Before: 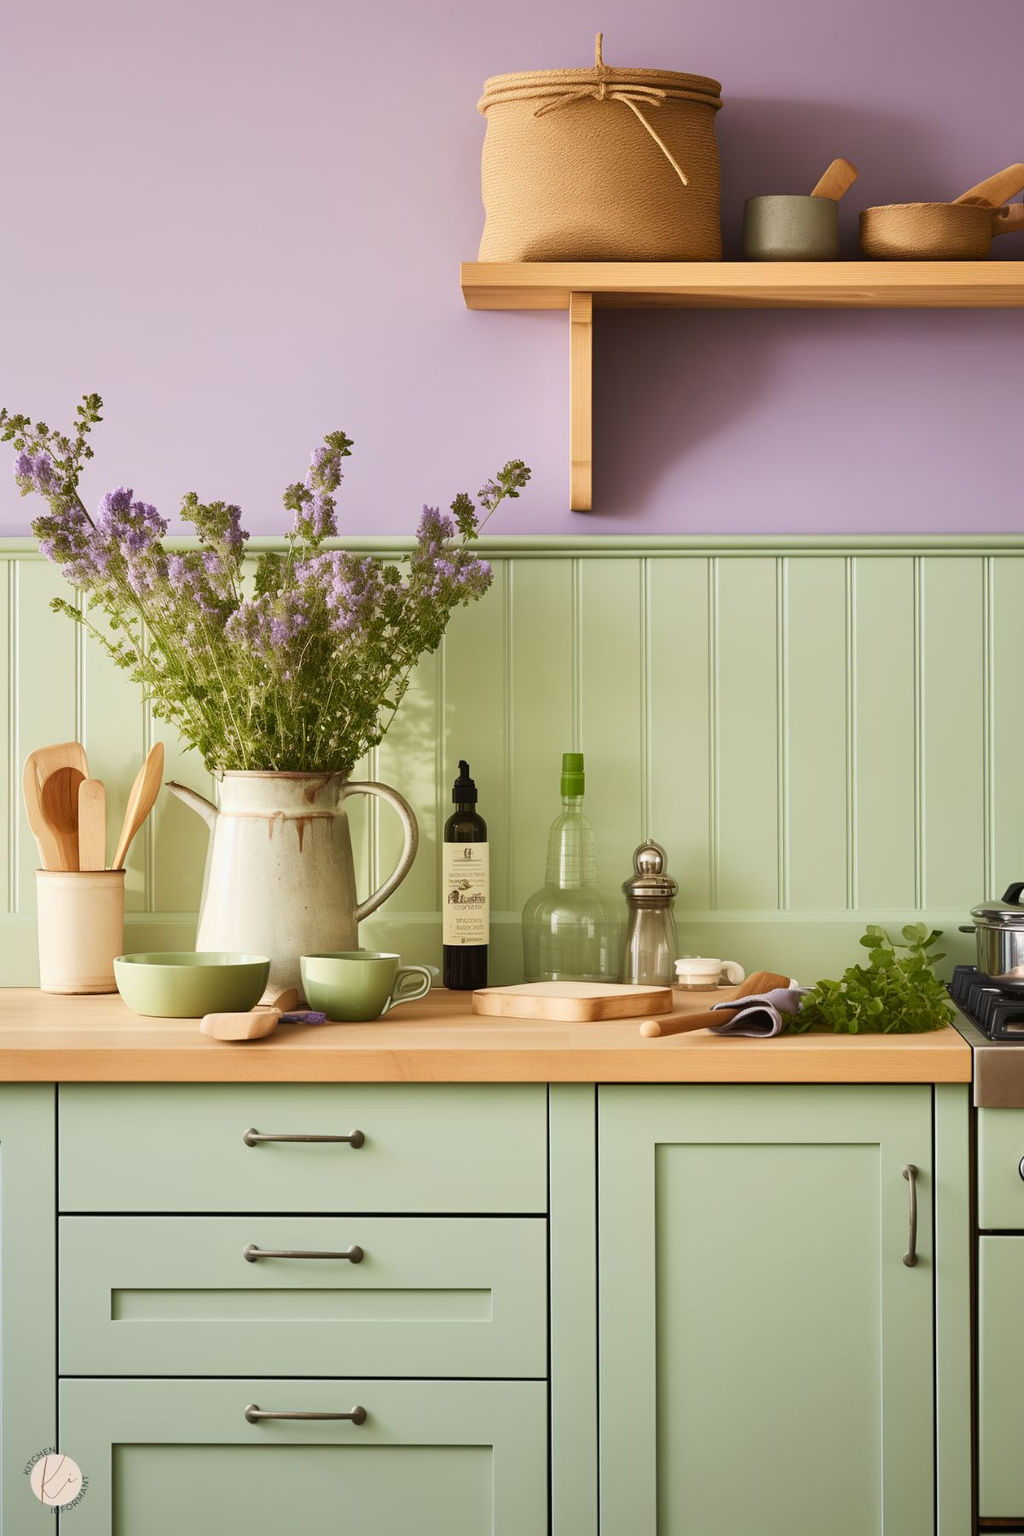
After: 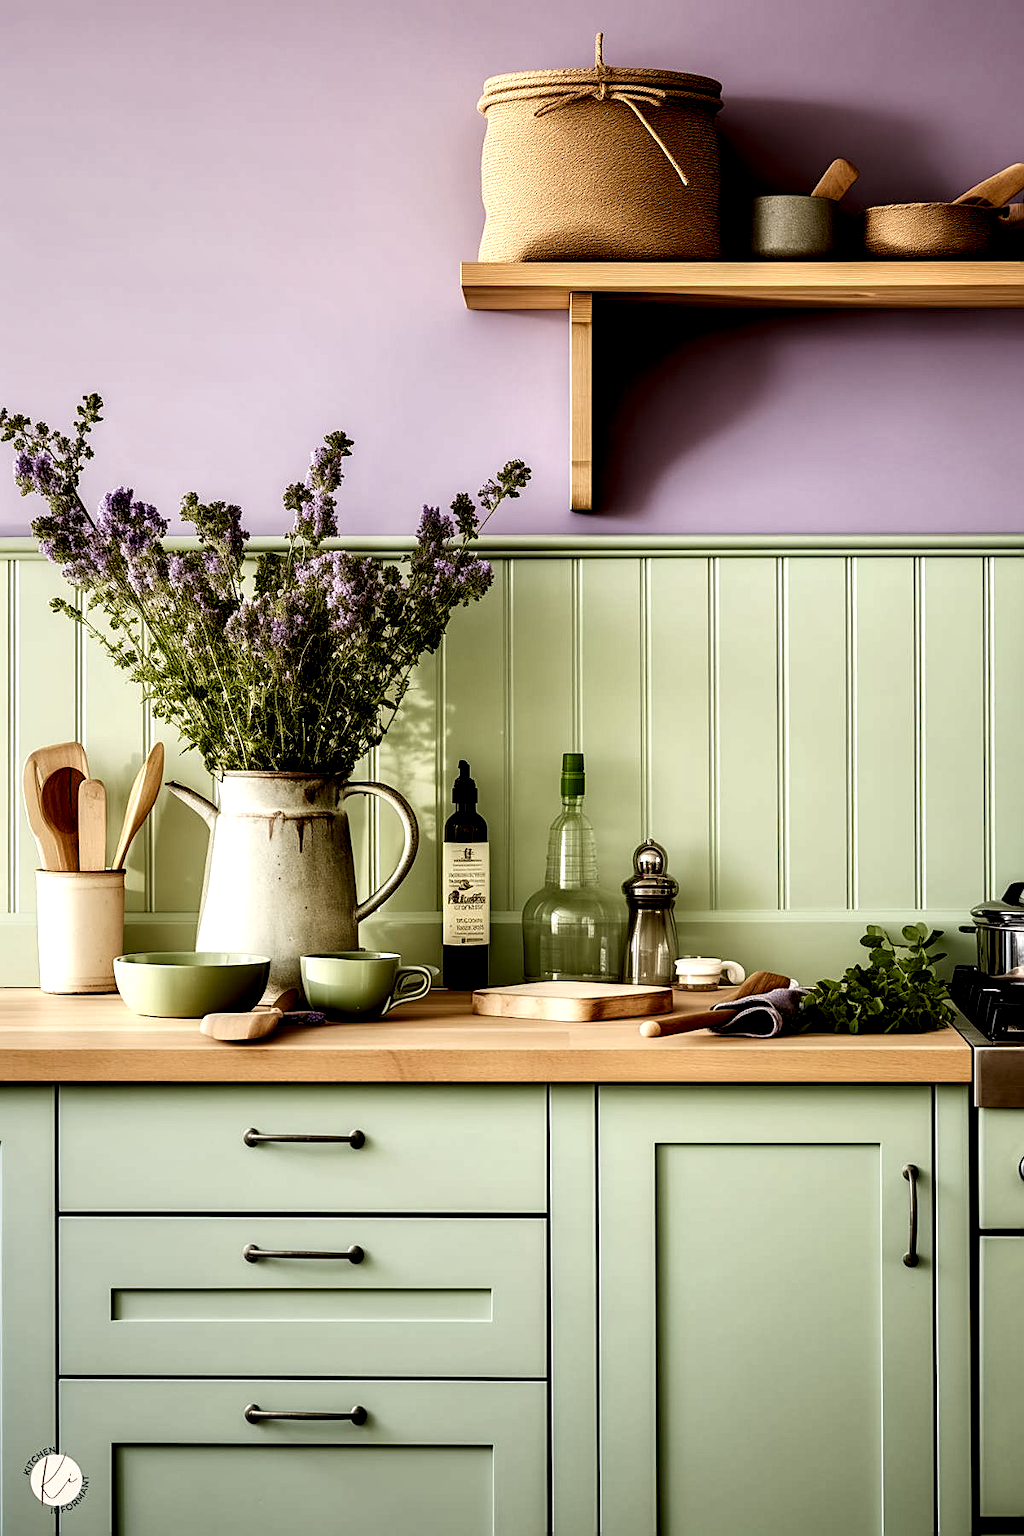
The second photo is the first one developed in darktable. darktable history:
local contrast: shadows 189%, detail 224%
sharpen: on, module defaults
